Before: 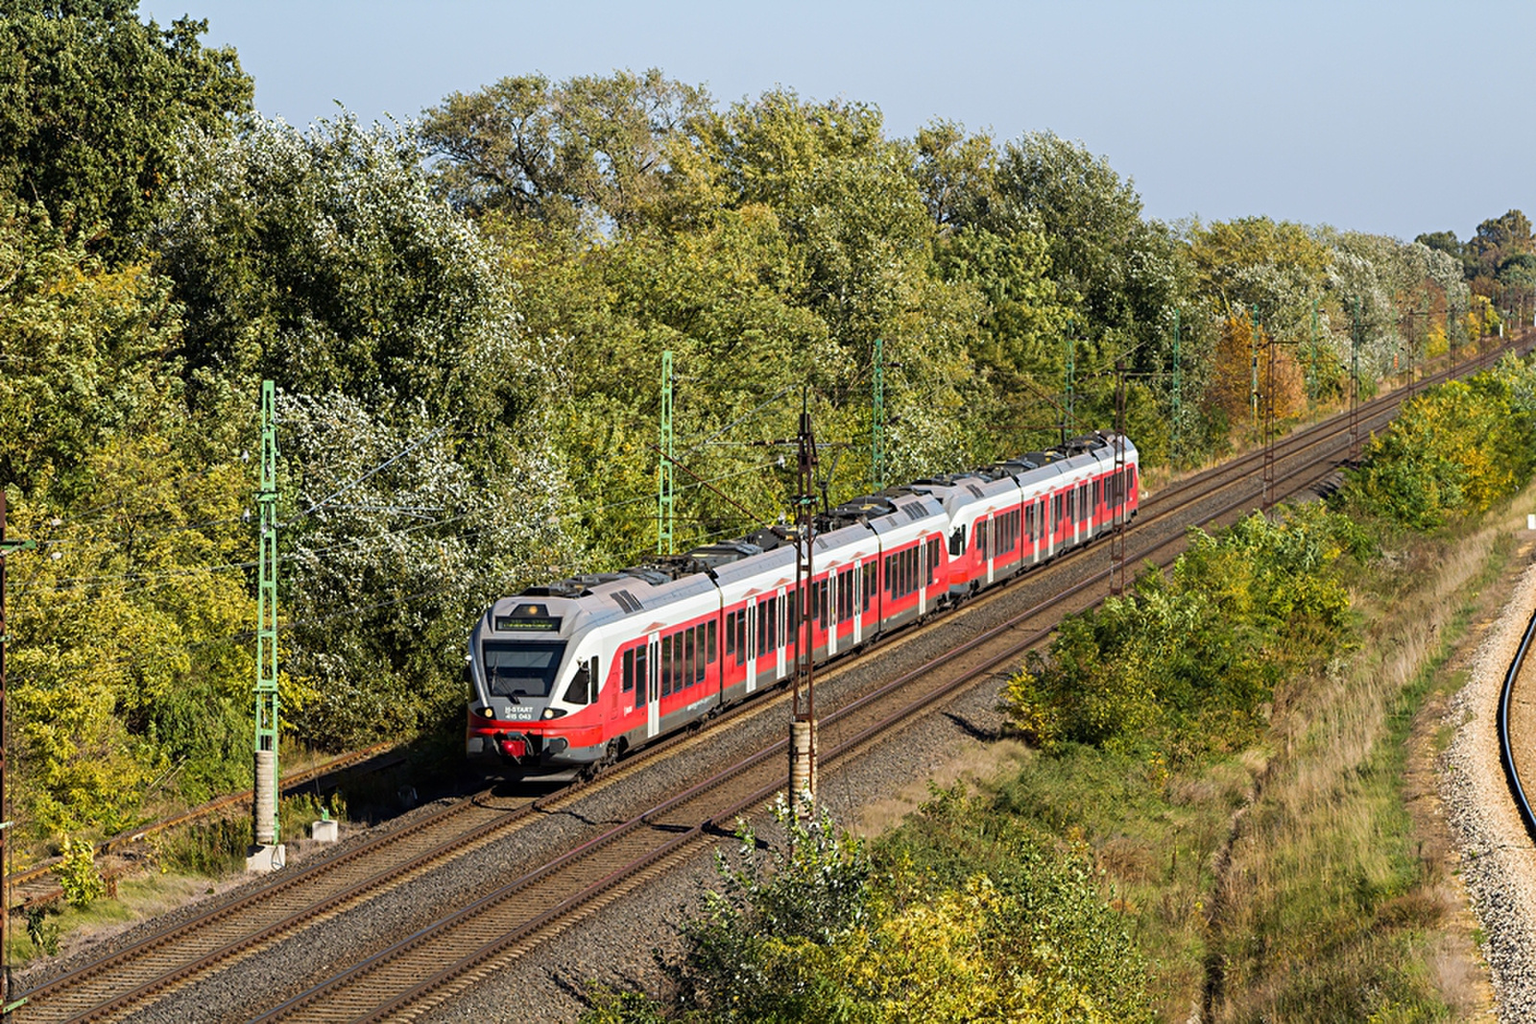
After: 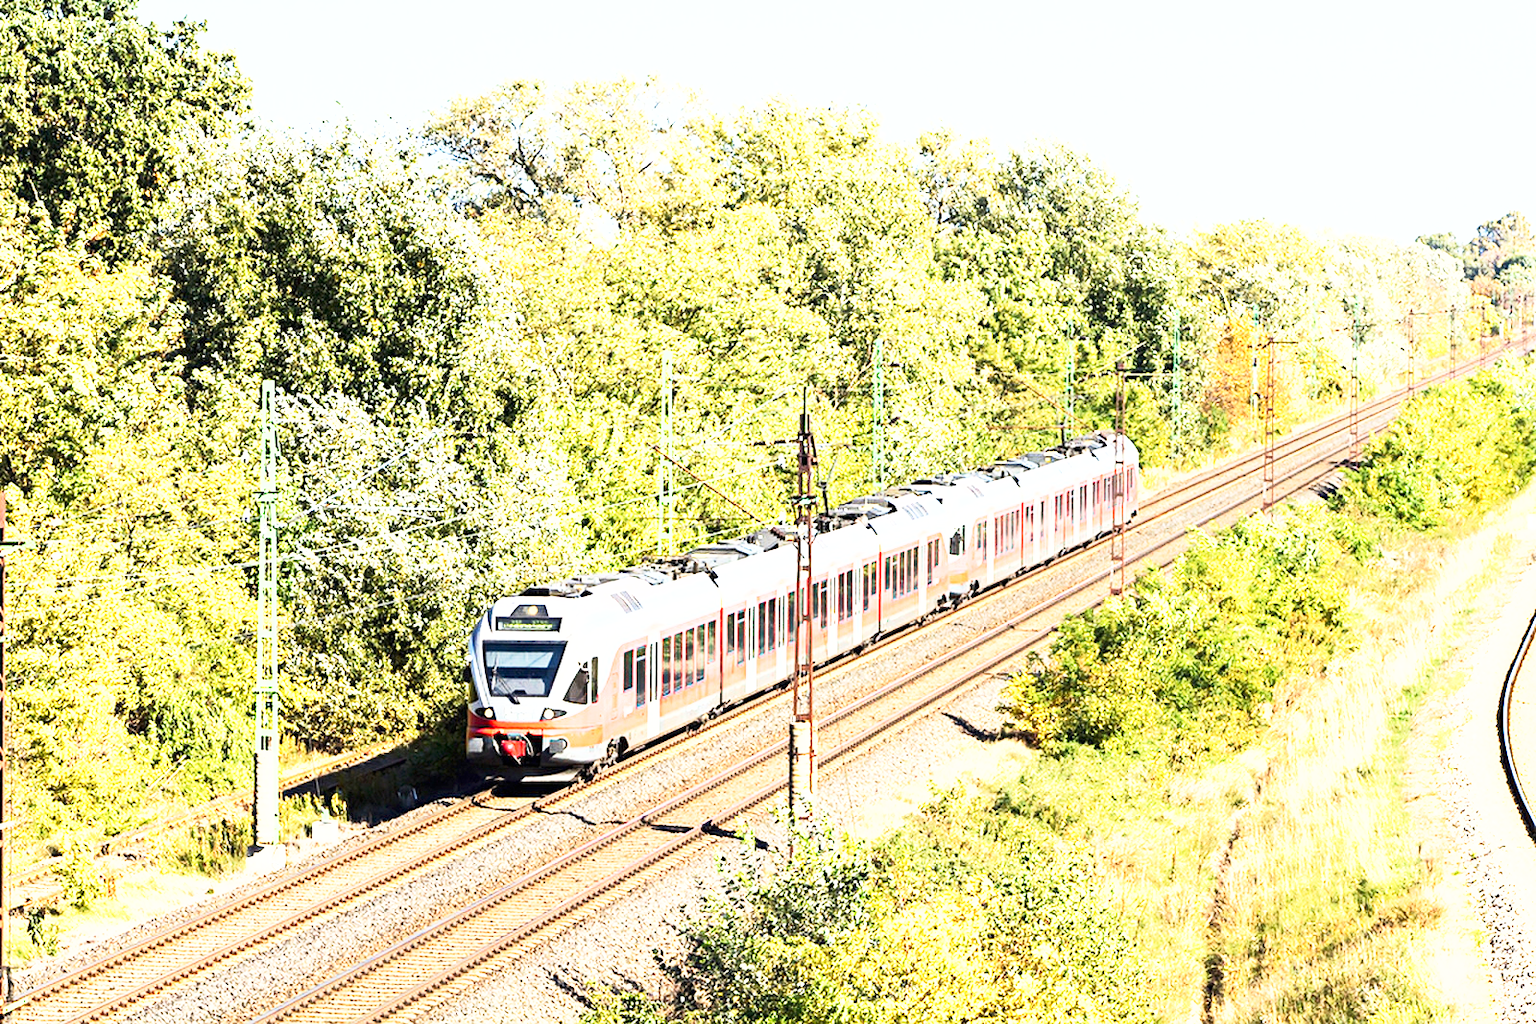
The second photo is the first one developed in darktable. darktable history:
base curve: curves: ch0 [(0, 0) (0.005, 0.002) (0.193, 0.295) (0.399, 0.664) (0.75, 0.928) (1, 1)], preserve colors none
shadows and highlights: shadows 1.03, highlights 39.8
exposure: black level correction 0, exposure 1.99 EV, compensate highlight preservation false
